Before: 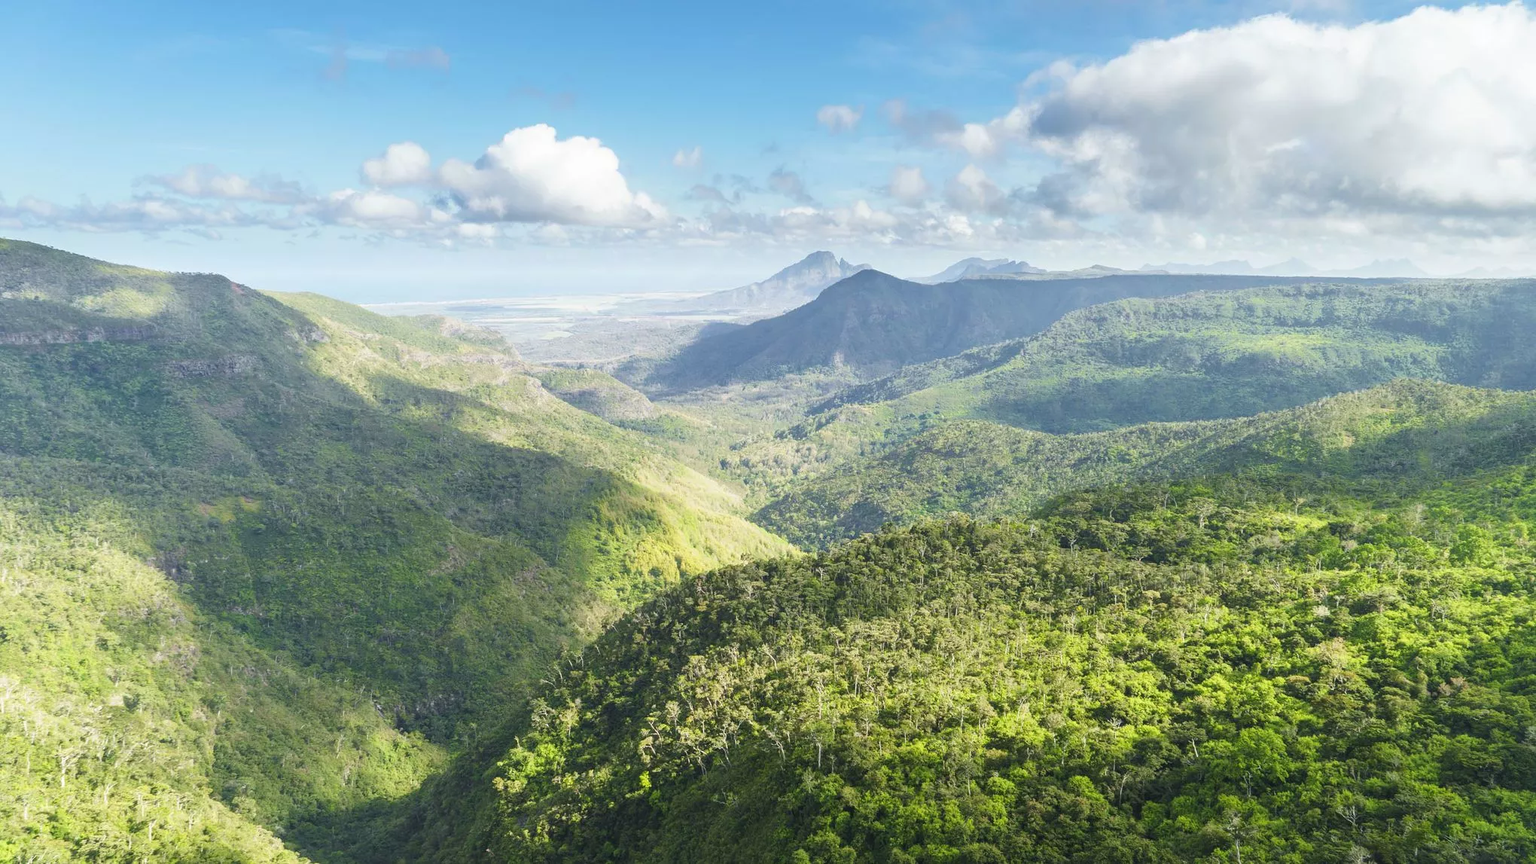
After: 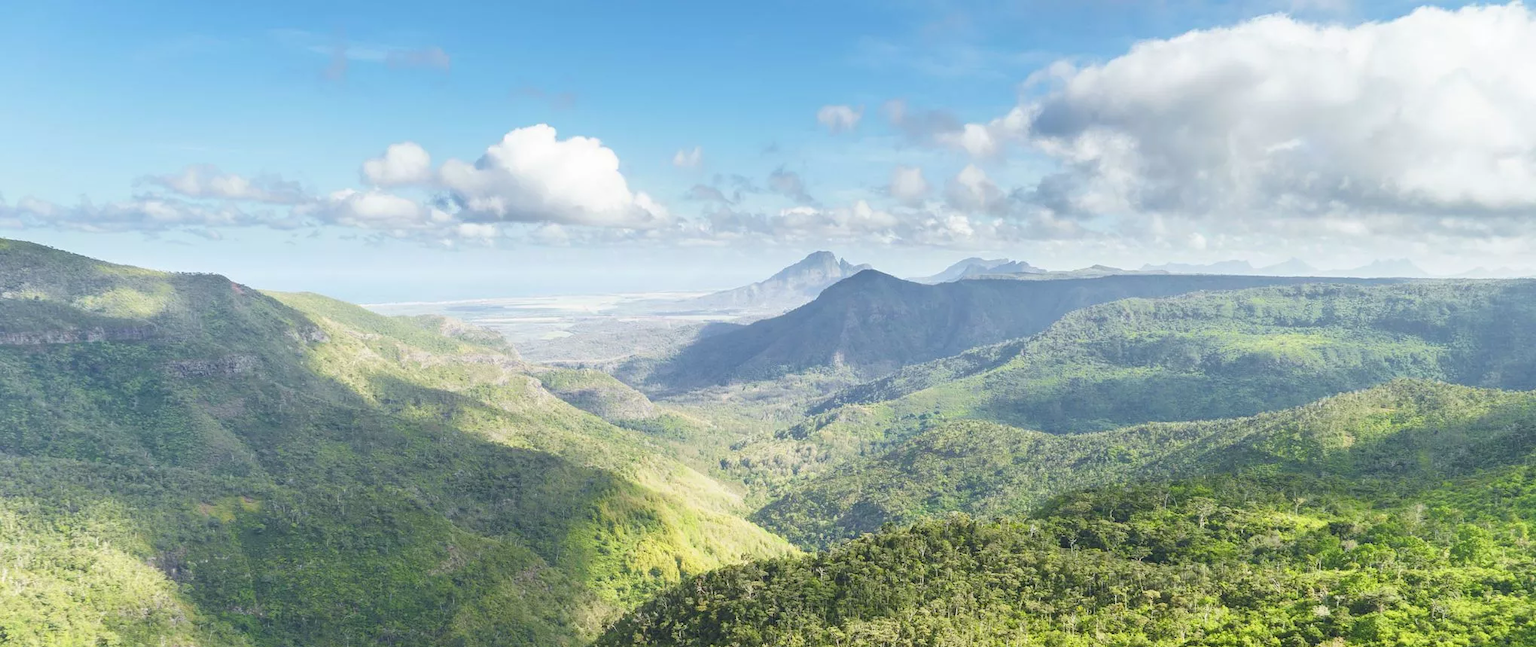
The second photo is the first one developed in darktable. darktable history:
crop: bottom 24.98%
